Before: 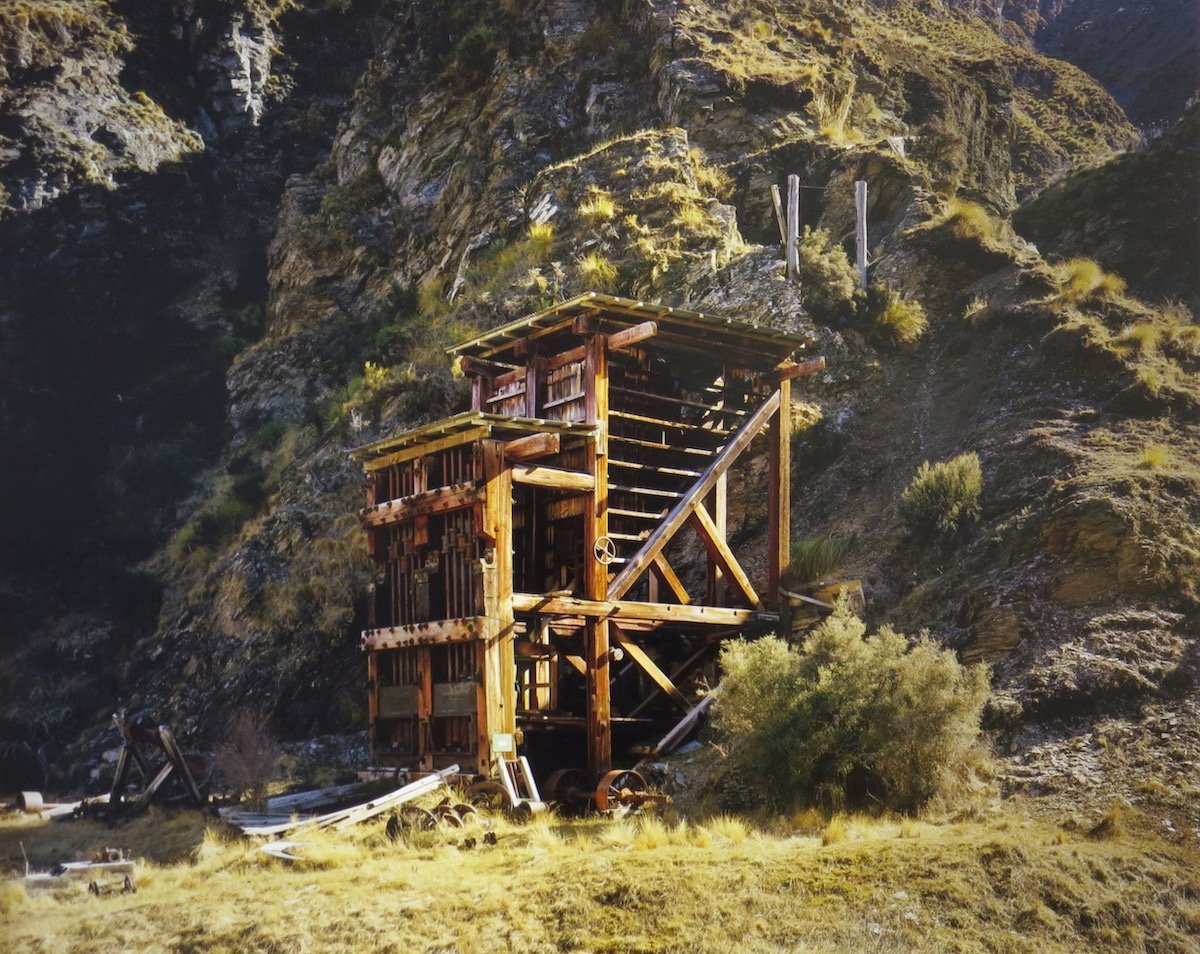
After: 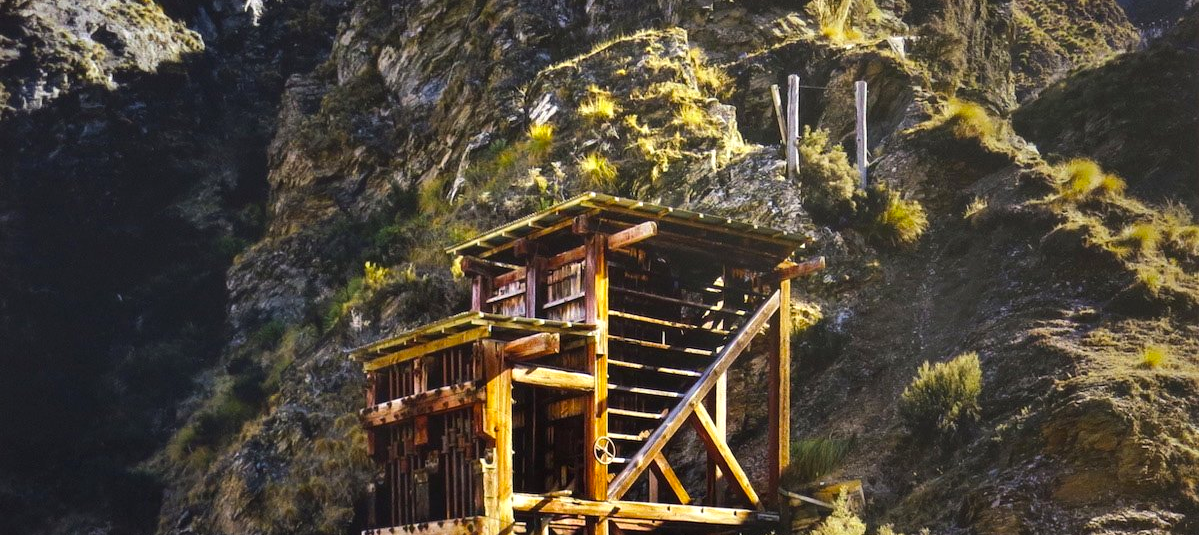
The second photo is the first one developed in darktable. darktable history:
crop and rotate: top 10.605%, bottom 33.274%
tone equalizer: -8 EV -0.417 EV, -7 EV -0.389 EV, -6 EV -0.333 EV, -5 EV -0.222 EV, -3 EV 0.222 EV, -2 EV 0.333 EV, -1 EV 0.389 EV, +0 EV 0.417 EV, edges refinement/feathering 500, mask exposure compensation -1.57 EV, preserve details no
color balance rgb: linear chroma grading › global chroma 10%, perceptual saturation grading › global saturation 5%, perceptual brilliance grading › global brilliance 4%, global vibrance 7%, saturation formula JzAzBz (2021)
